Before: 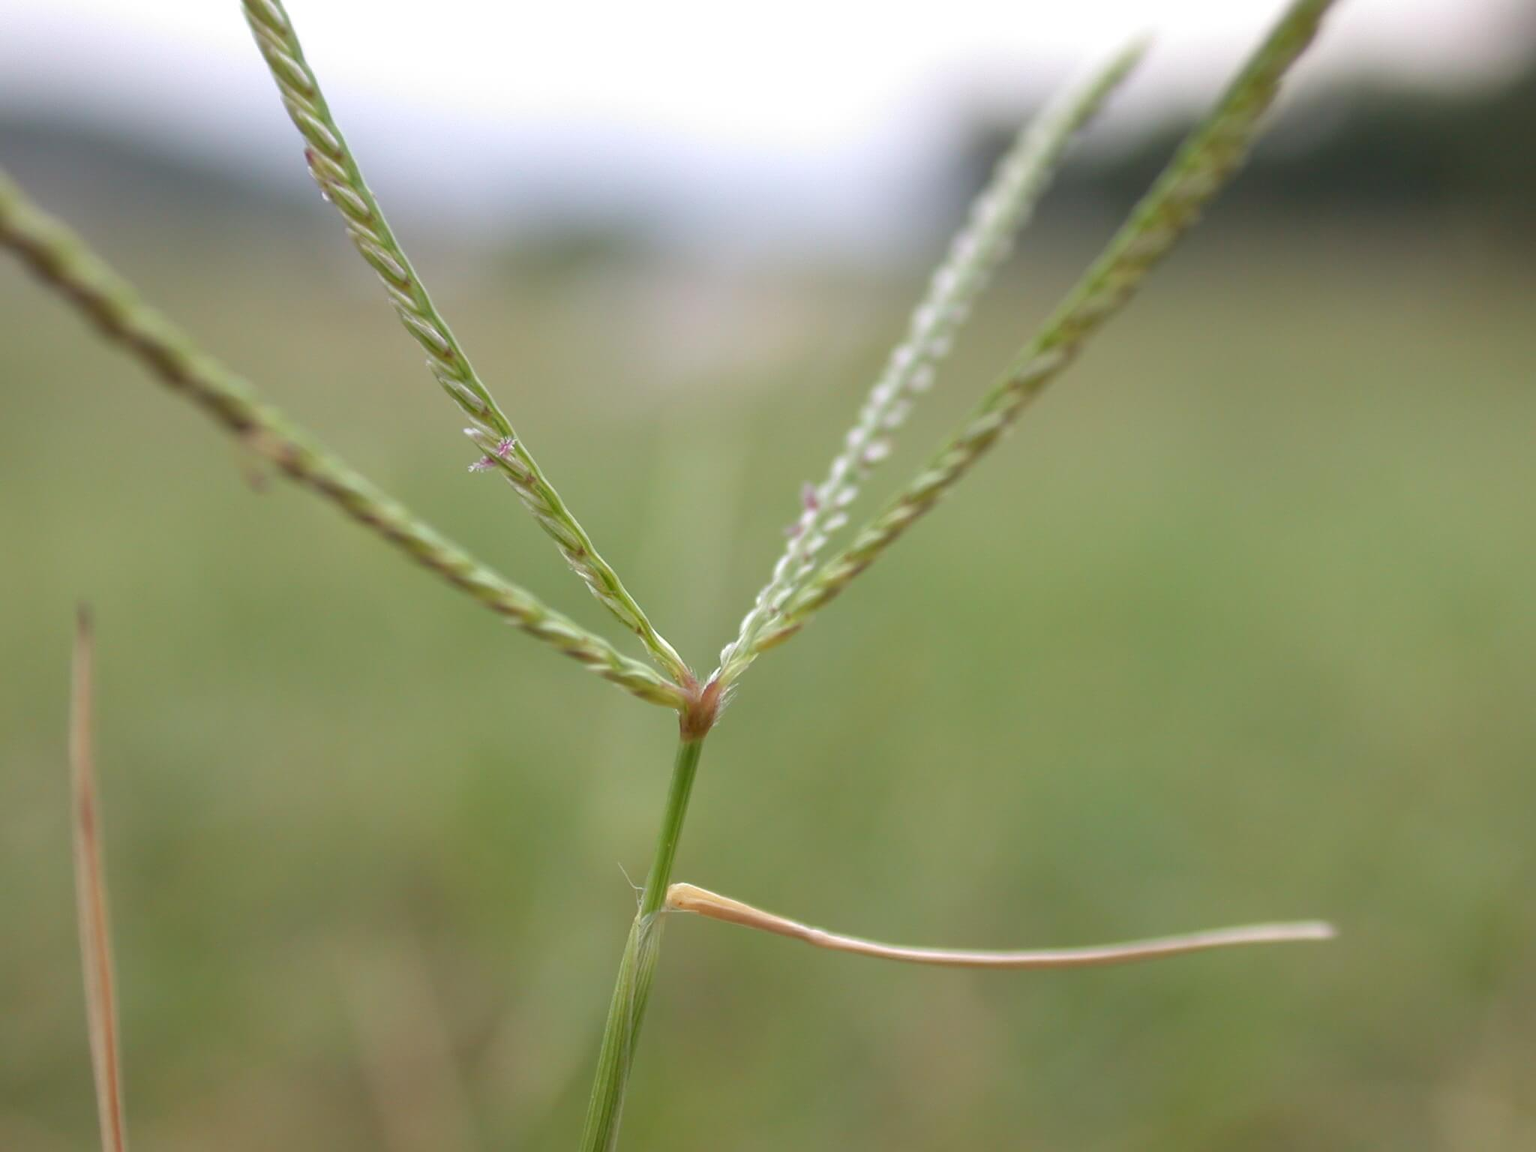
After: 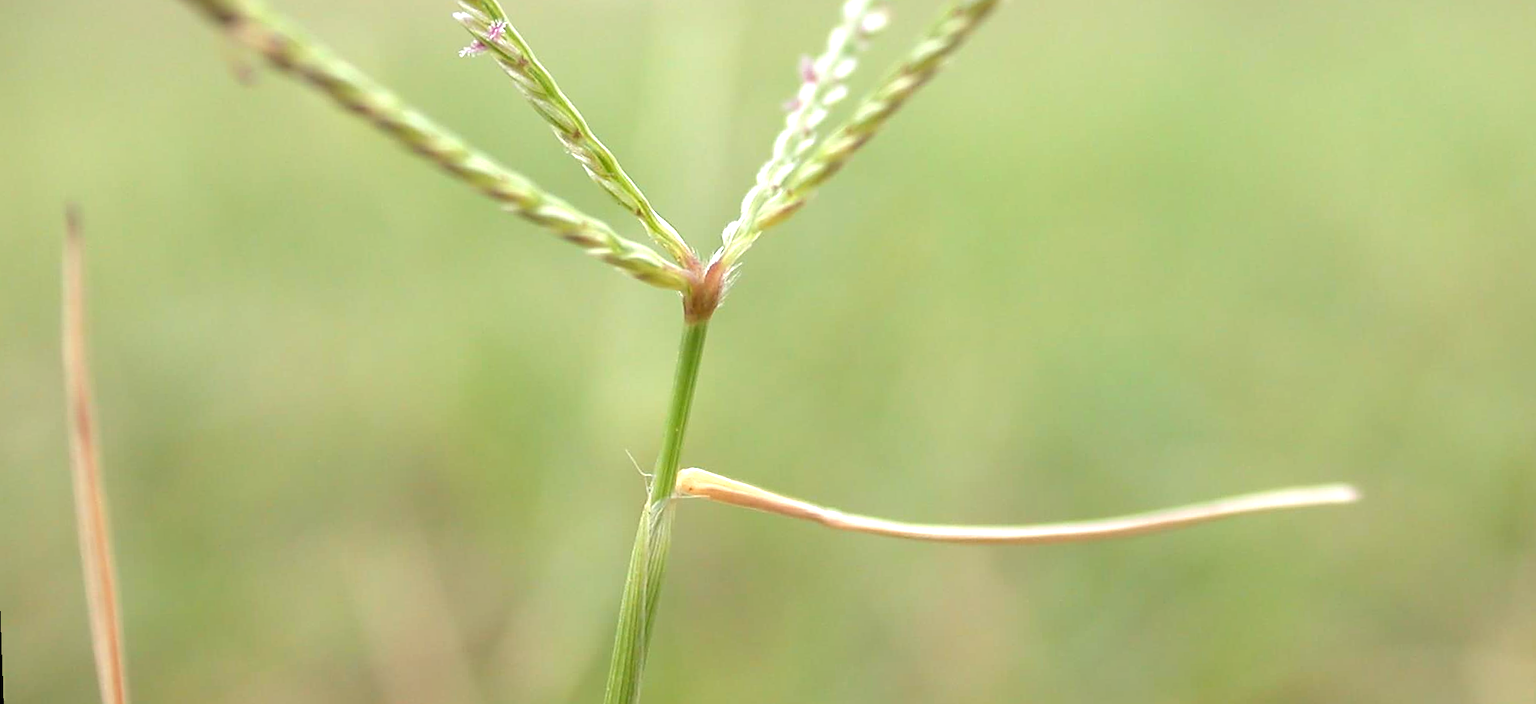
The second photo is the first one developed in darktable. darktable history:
exposure: black level correction 0, exposure 1 EV, compensate exposure bias true, compensate highlight preservation false
rotate and perspective: rotation -2°, crop left 0.022, crop right 0.978, crop top 0.049, crop bottom 0.951
sharpen: amount 0.478
crop and rotate: top 36.435%
